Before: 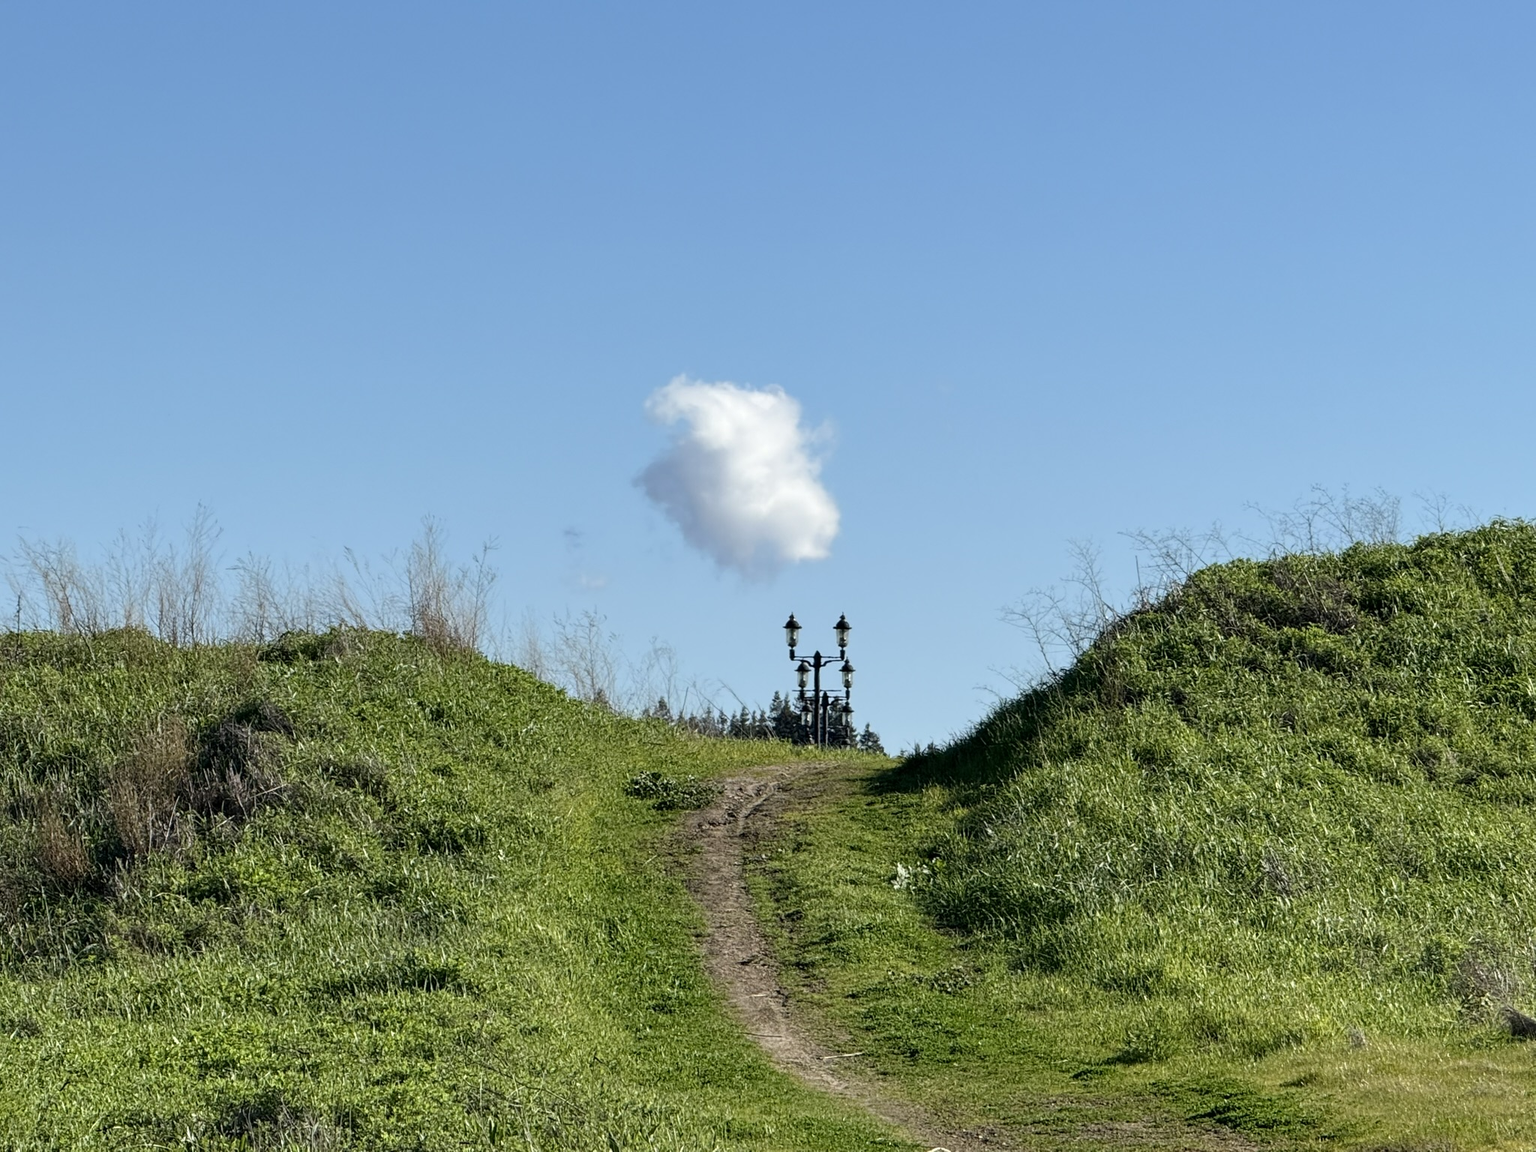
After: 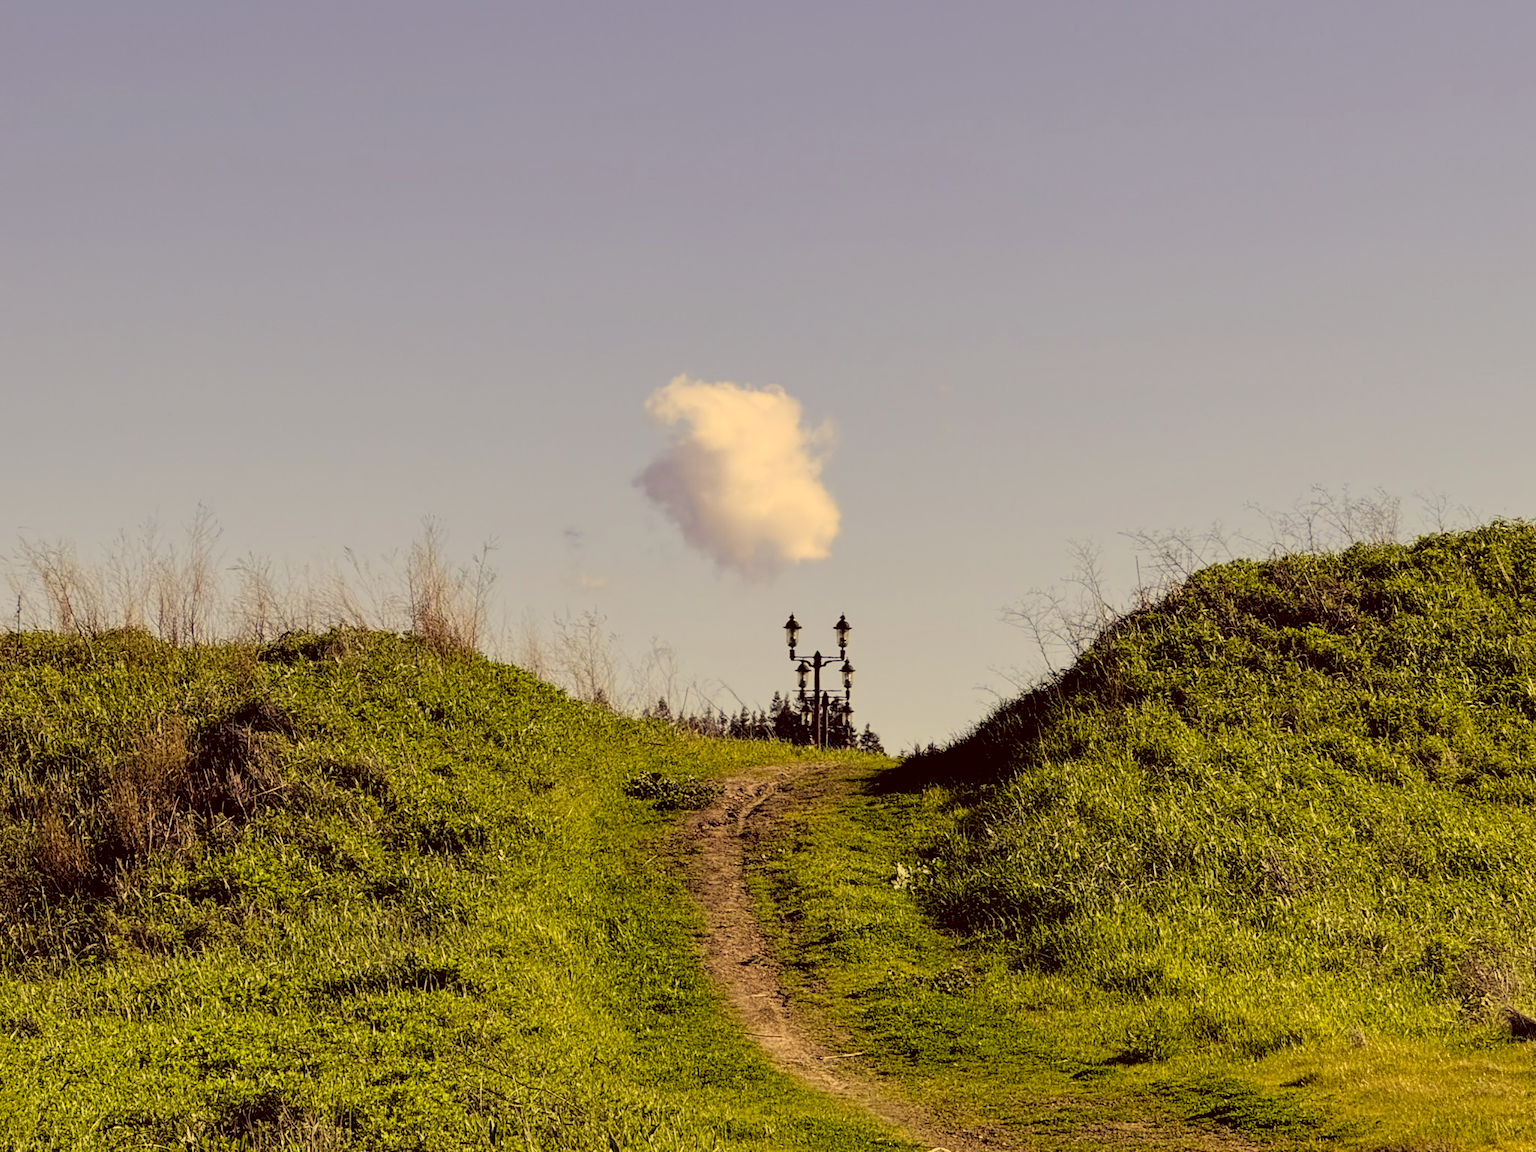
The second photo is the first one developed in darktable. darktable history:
filmic rgb: black relative exposure -7.75 EV, white relative exposure 4.4 EV, threshold 3 EV, hardness 3.76, latitude 50%, contrast 1.1, color science v5 (2021), contrast in shadows safe, contrast in highlights safe, enable highlight reconstruction true
local contrast: highlights 100%, shadows 100%, detail 120%, midtone range 0.2
color correction: highlights a* 10.12, highlights b* 39.04, shadows a* 14.62, shadows b* 3.37
